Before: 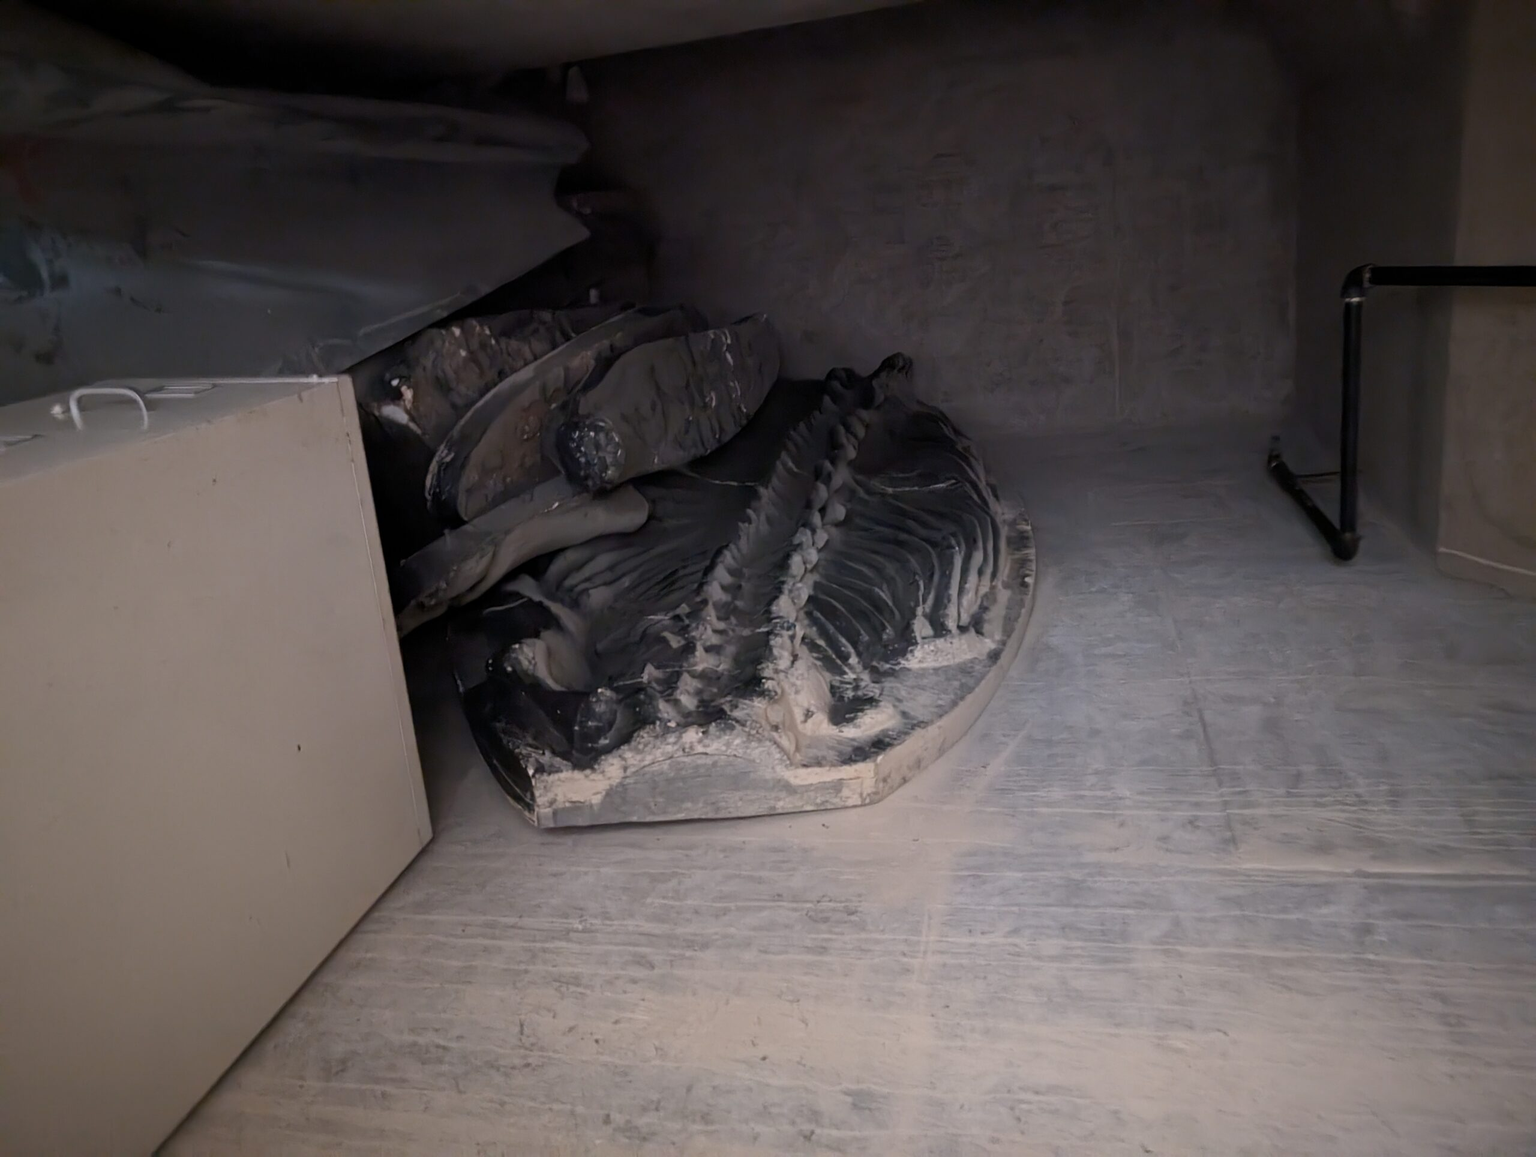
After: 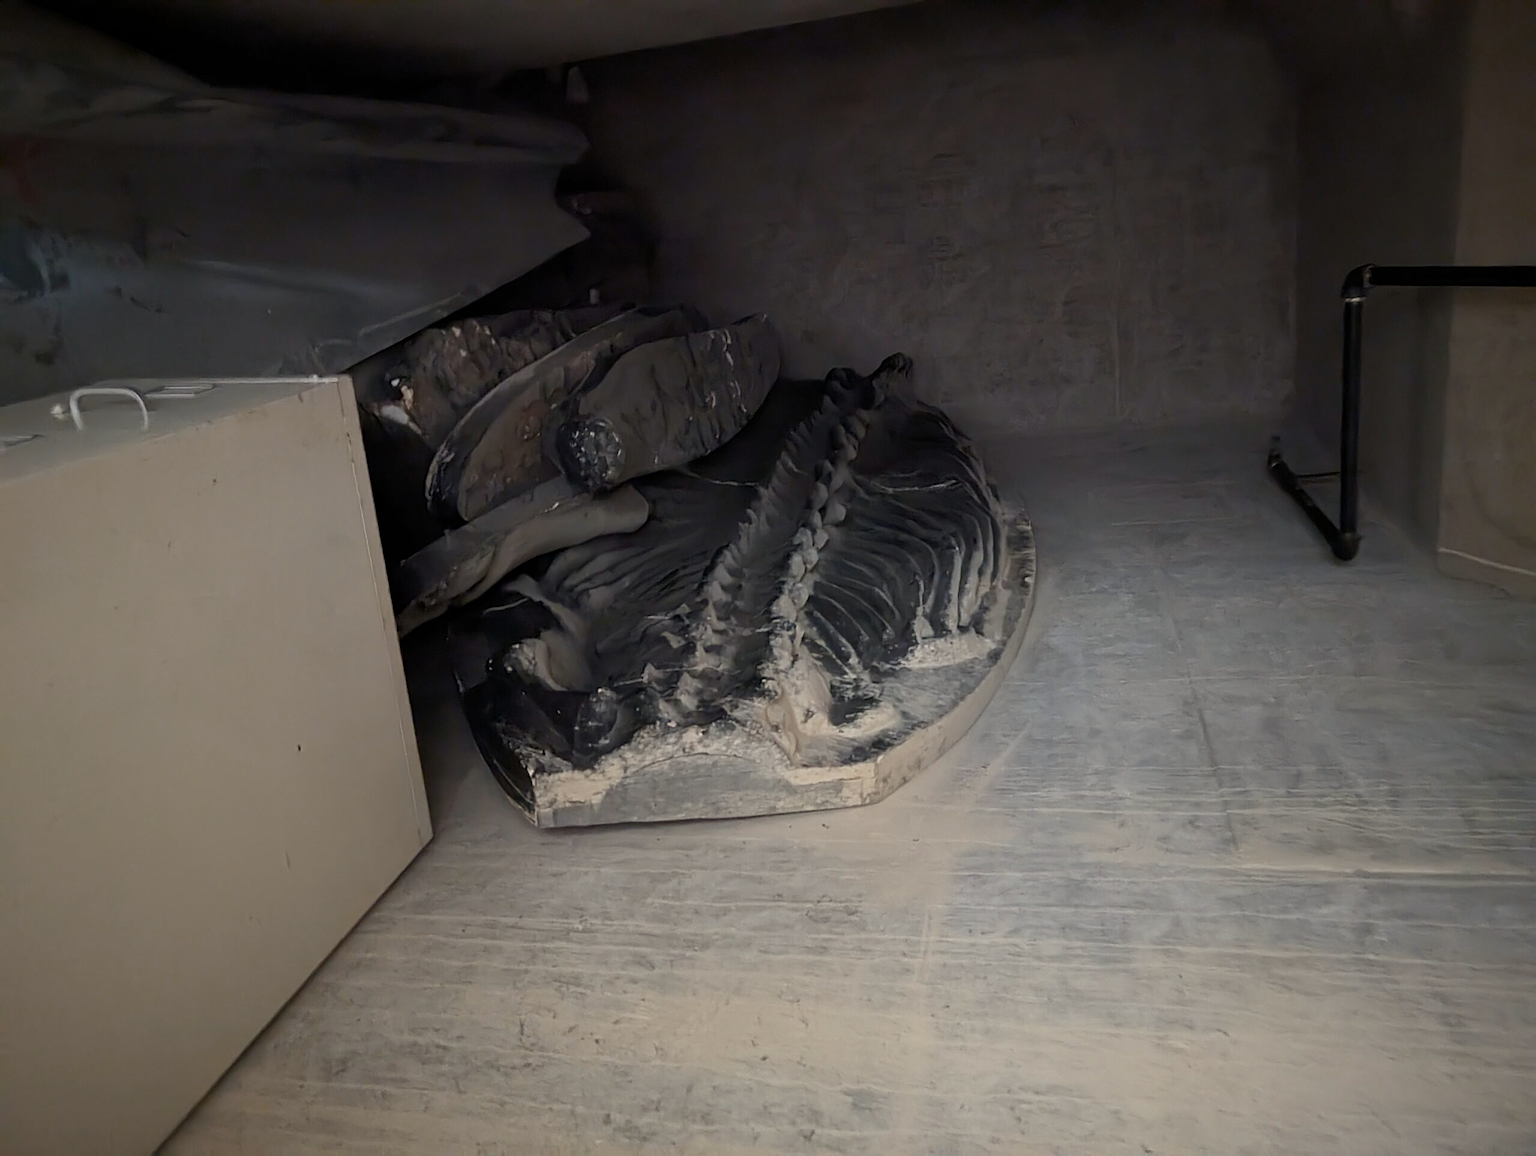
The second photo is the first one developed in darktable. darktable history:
color correction: highlights a* -4.28, highlights b* 6.53
sharpen: on, module defaults
